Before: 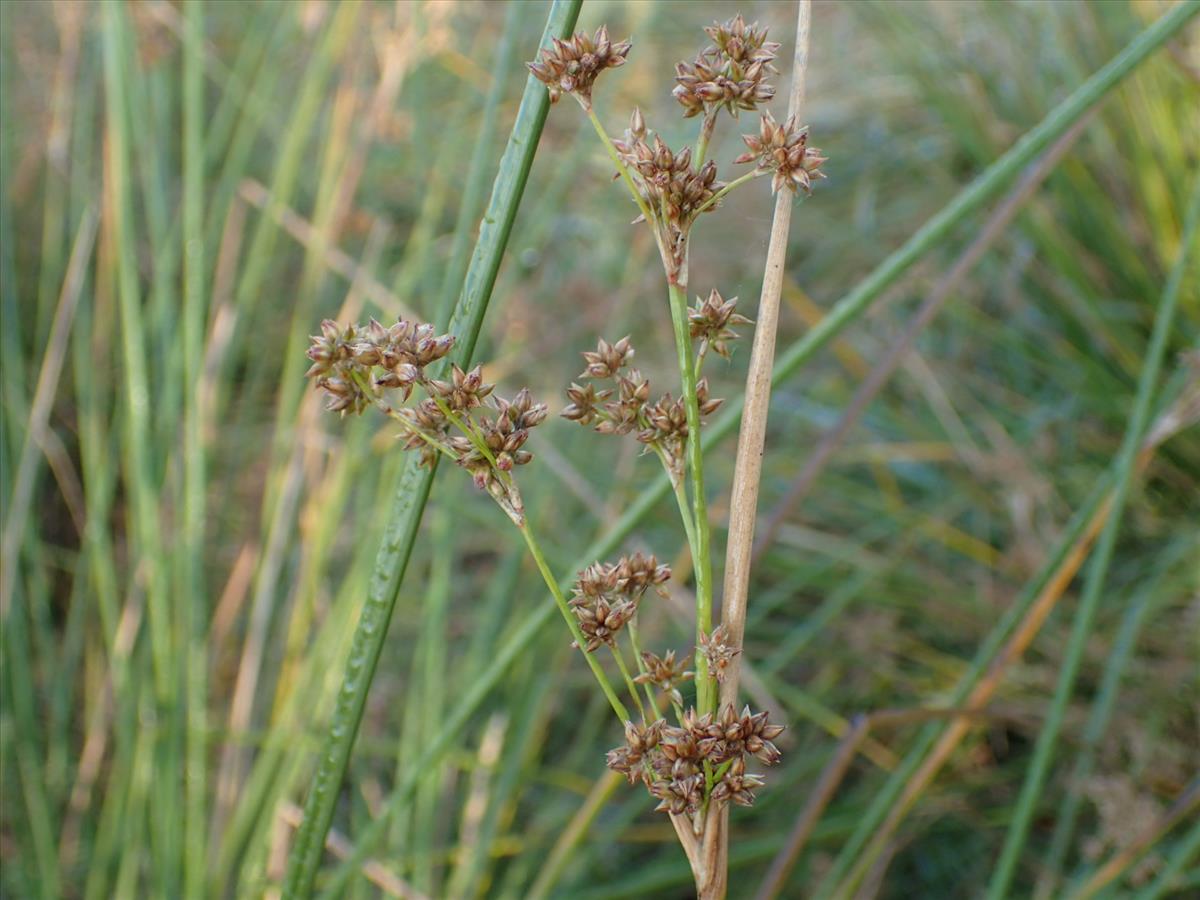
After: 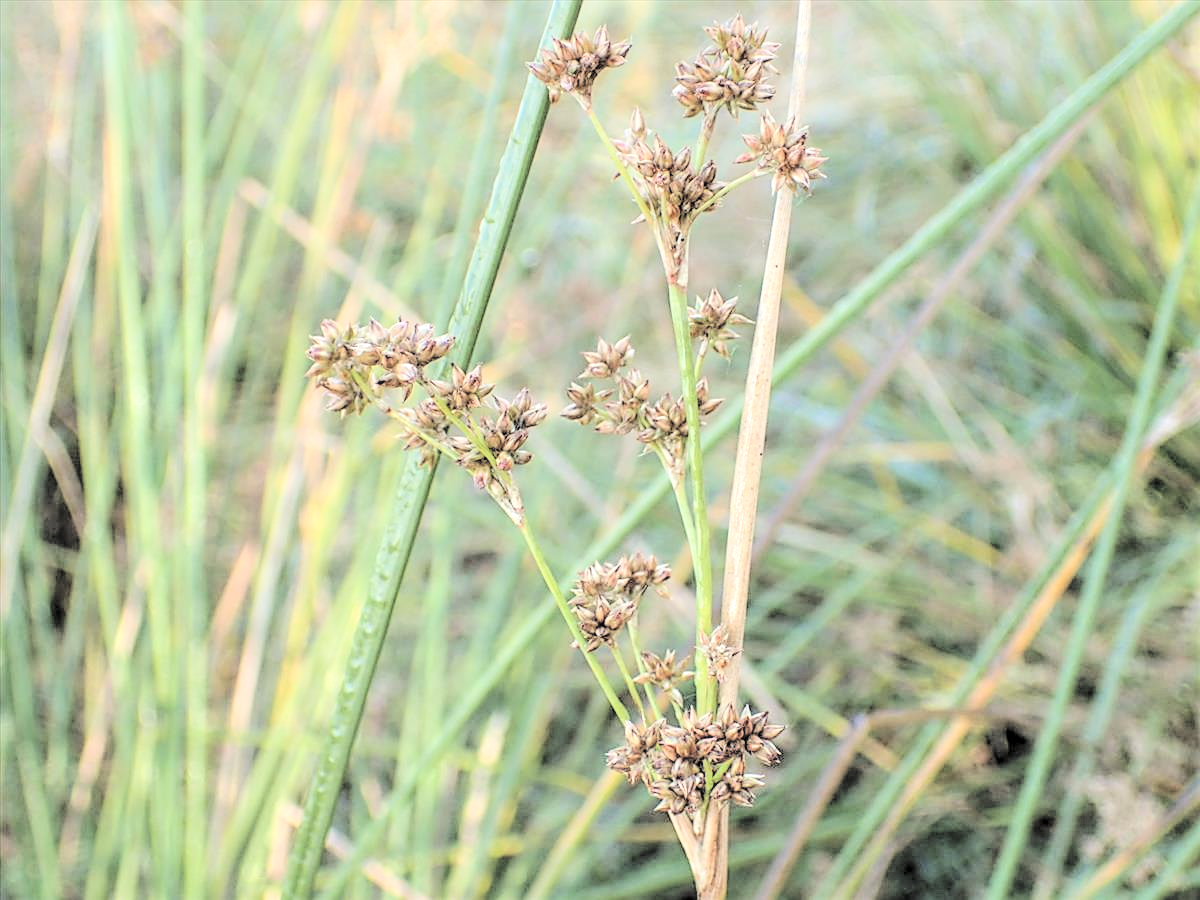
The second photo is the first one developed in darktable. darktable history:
contrast brightness saturation: brightness 0.995
sharpen: on, module defaults
filmic rgb: black relative exposure -5.04 EV, white relative exposure 3.96 EV, threshold 2.95 EV, hardness 2.89, contrast 1.299, enable highlight reconstruction true
local contrast: detail 160%
